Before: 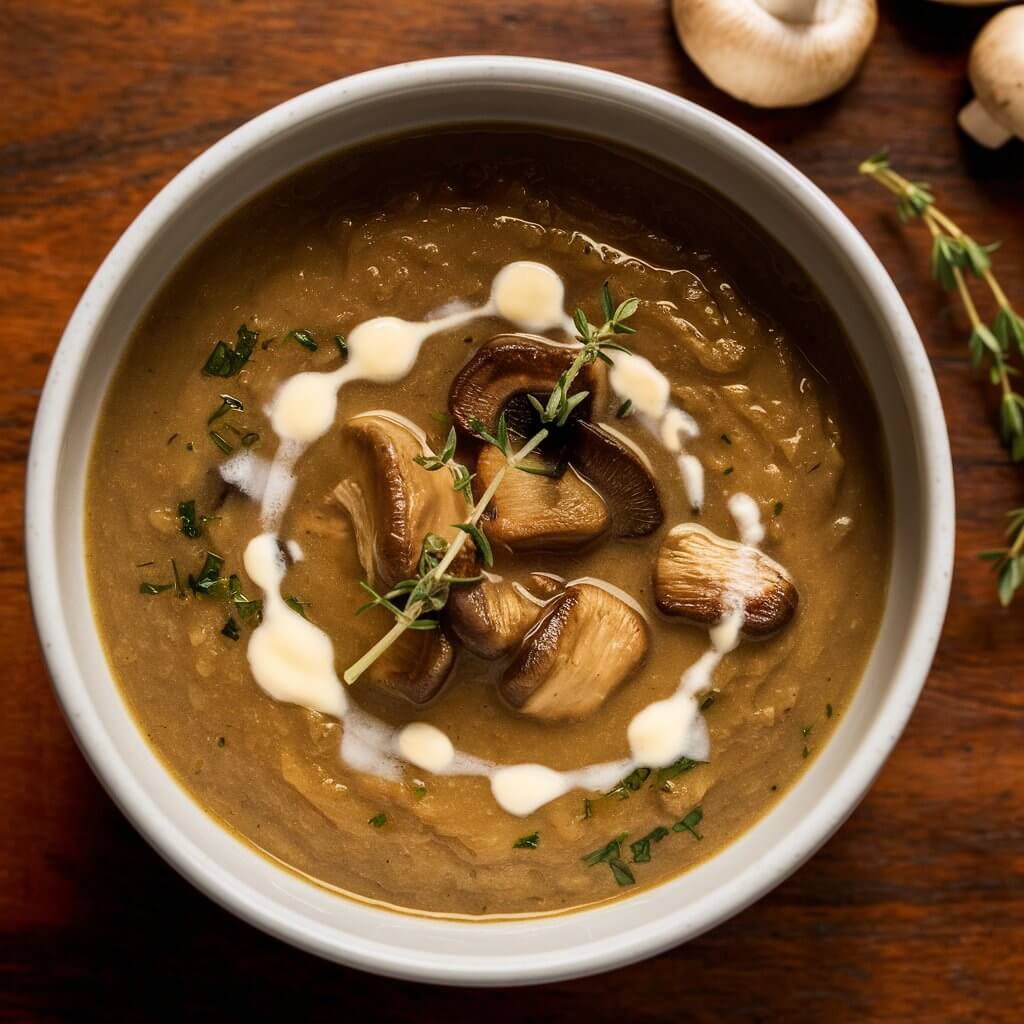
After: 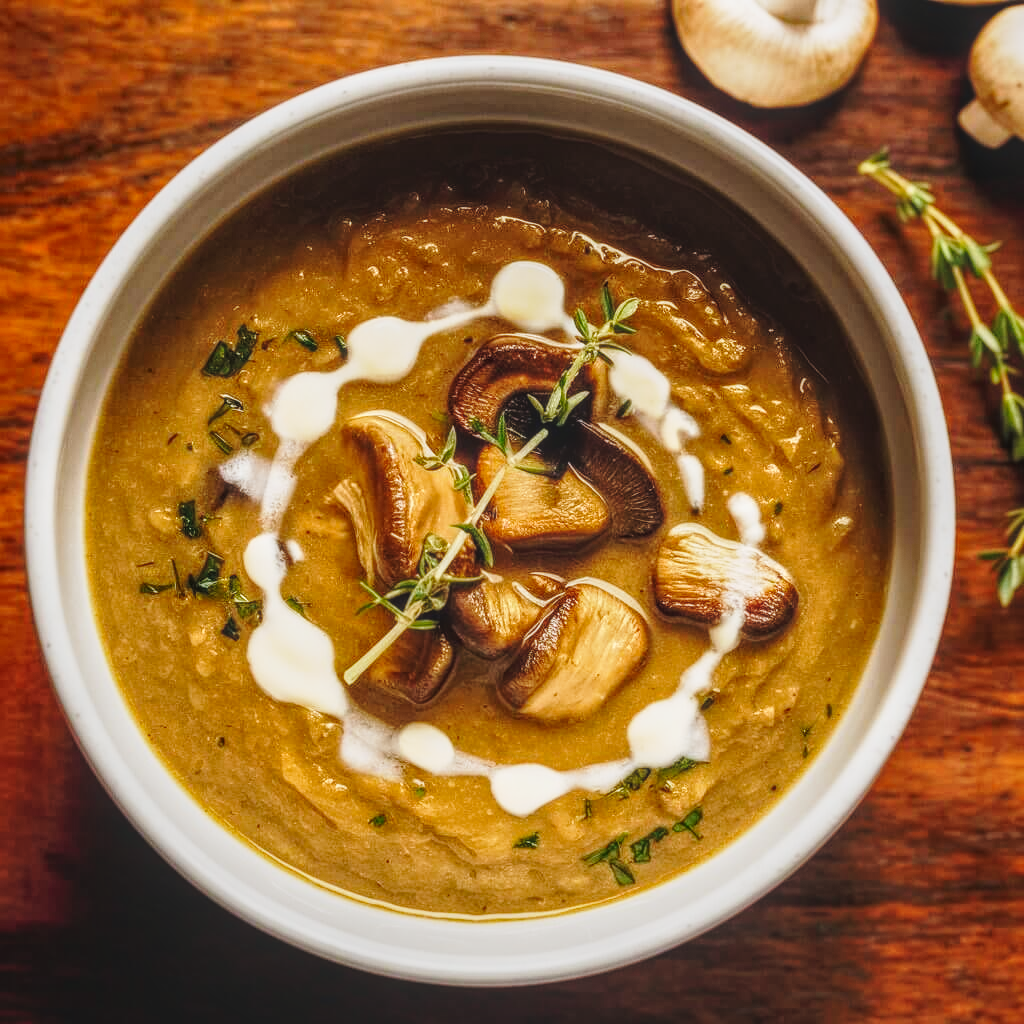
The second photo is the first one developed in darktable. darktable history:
base curve: curves: ch0 [(0, 0) (0.028, 0.03) (0.121, 0.232) (0.46, 0.748) (0.859, 0.968) (1, 1)], preserve colors none
local contrast: highlights 66%, shadows 33%, detail 166%, midtone range 0.2
